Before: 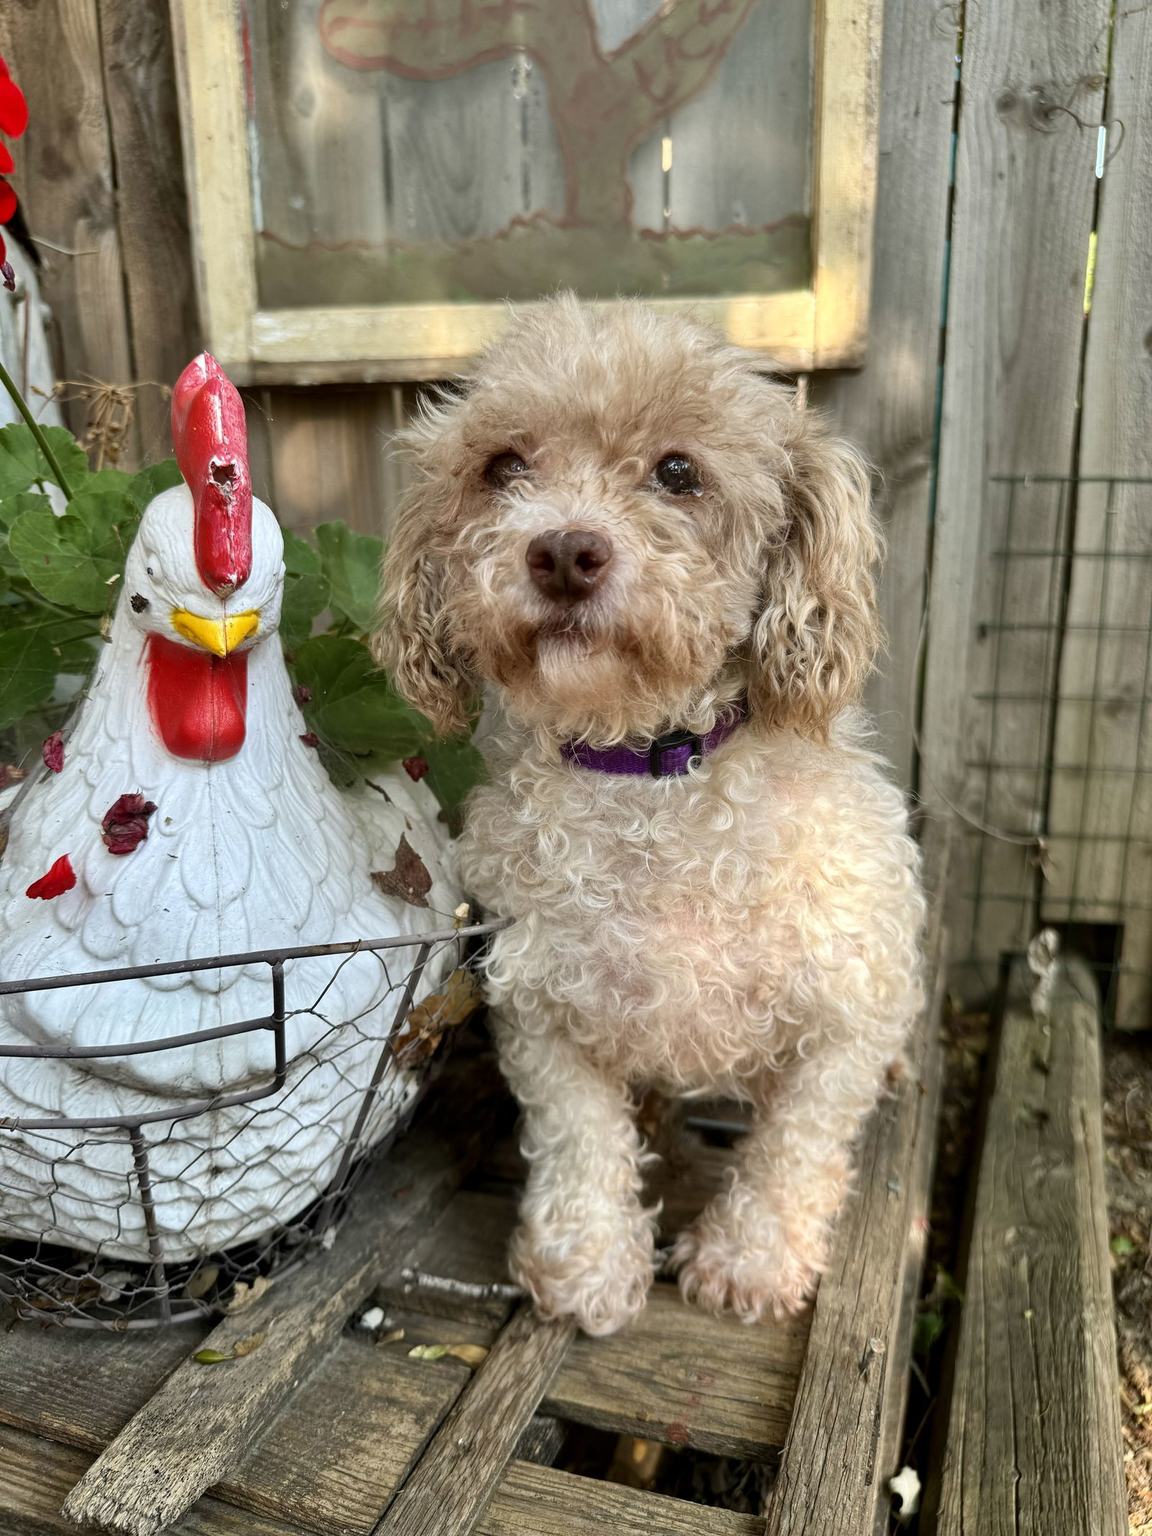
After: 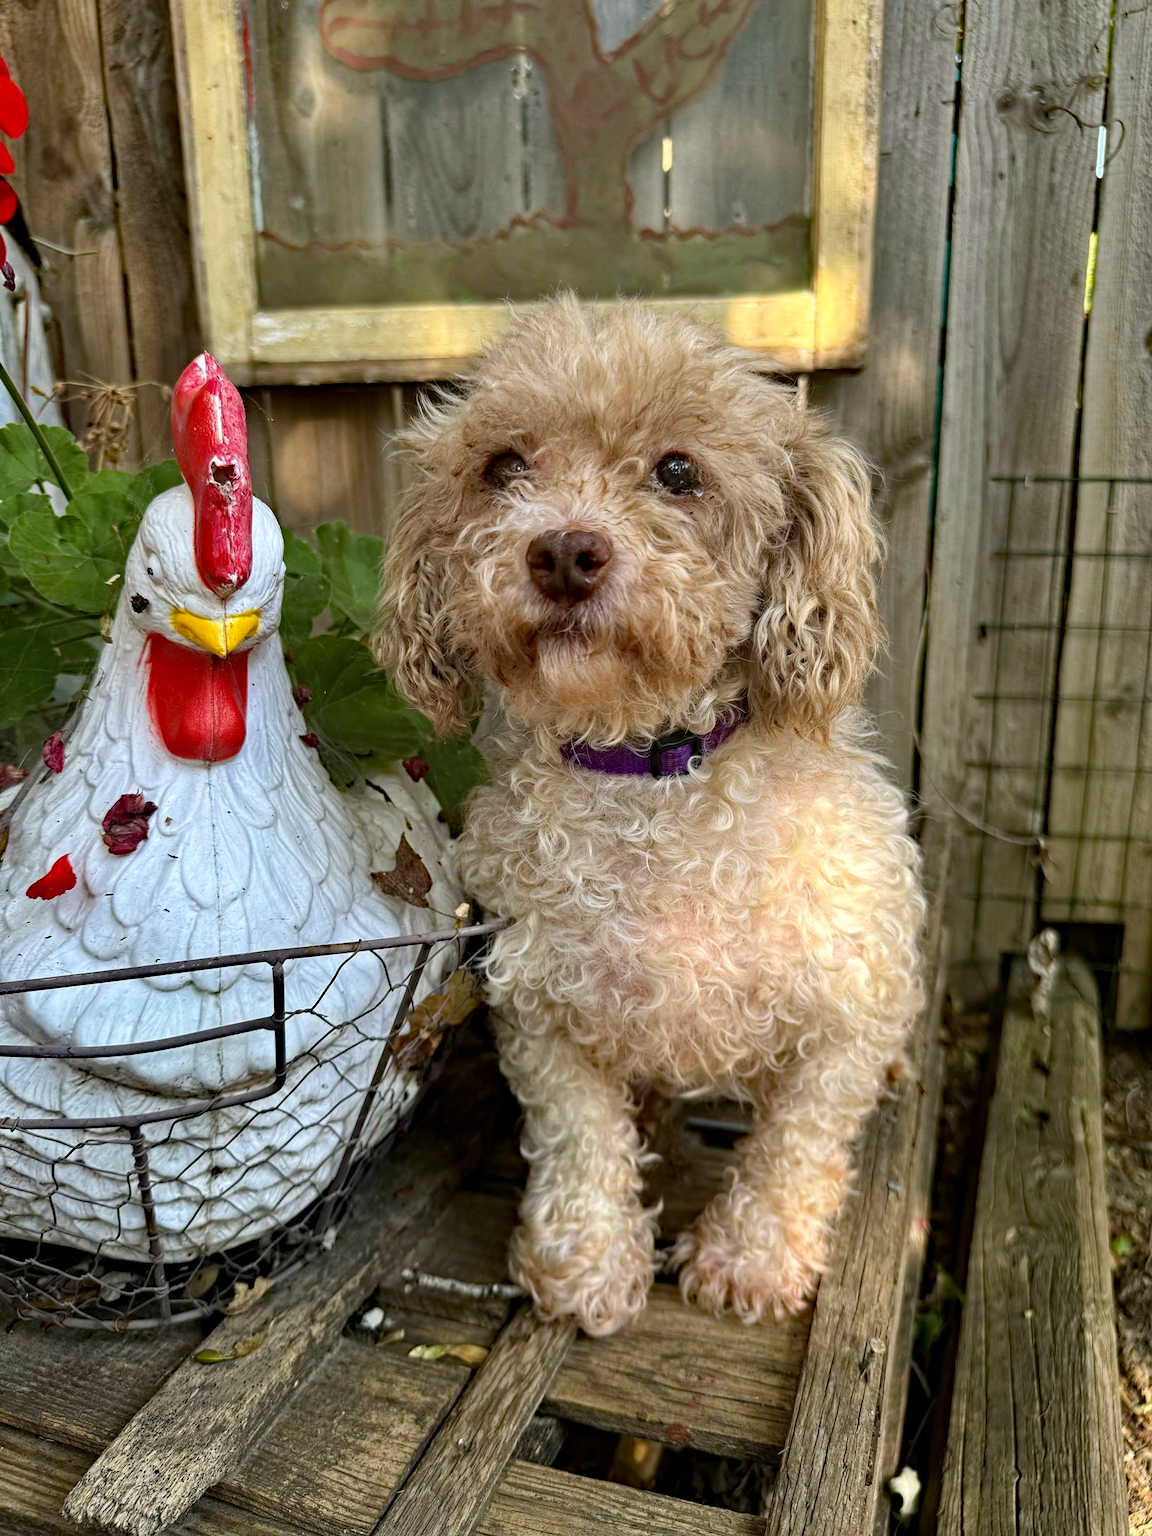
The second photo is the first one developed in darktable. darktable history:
shadows and highlights: shadows -39.15, highlights 63.3, soften with gaussian
haze removal: strength 0.511, distance 0.426, compatibility mode true, adaptive false
